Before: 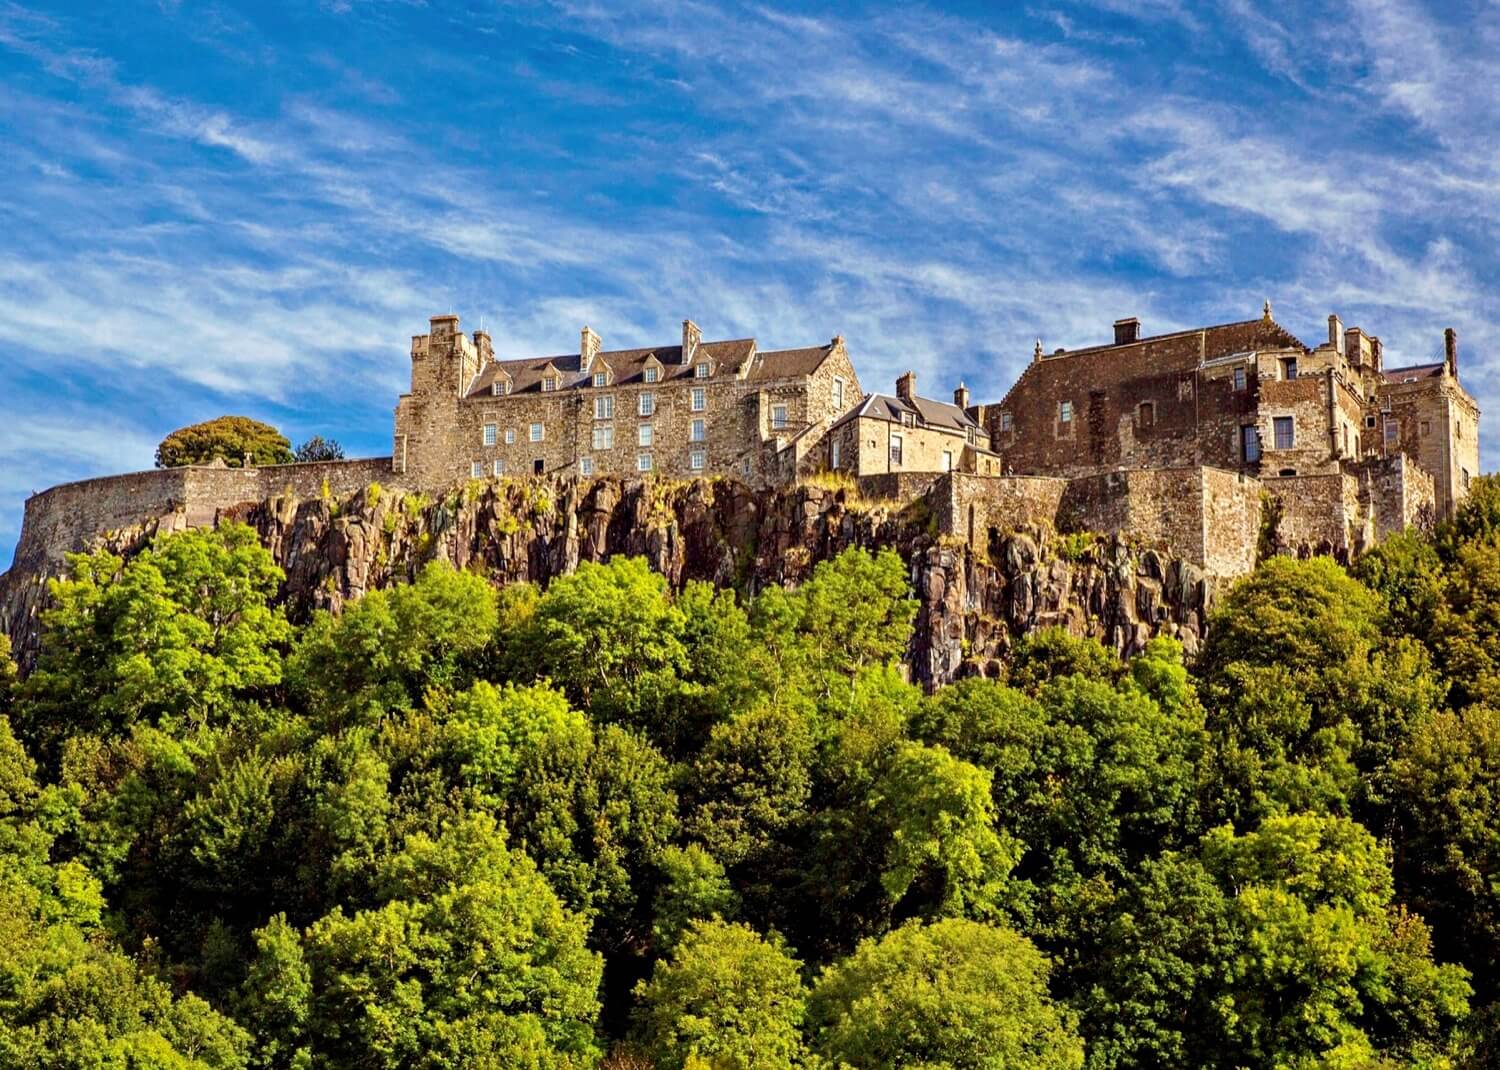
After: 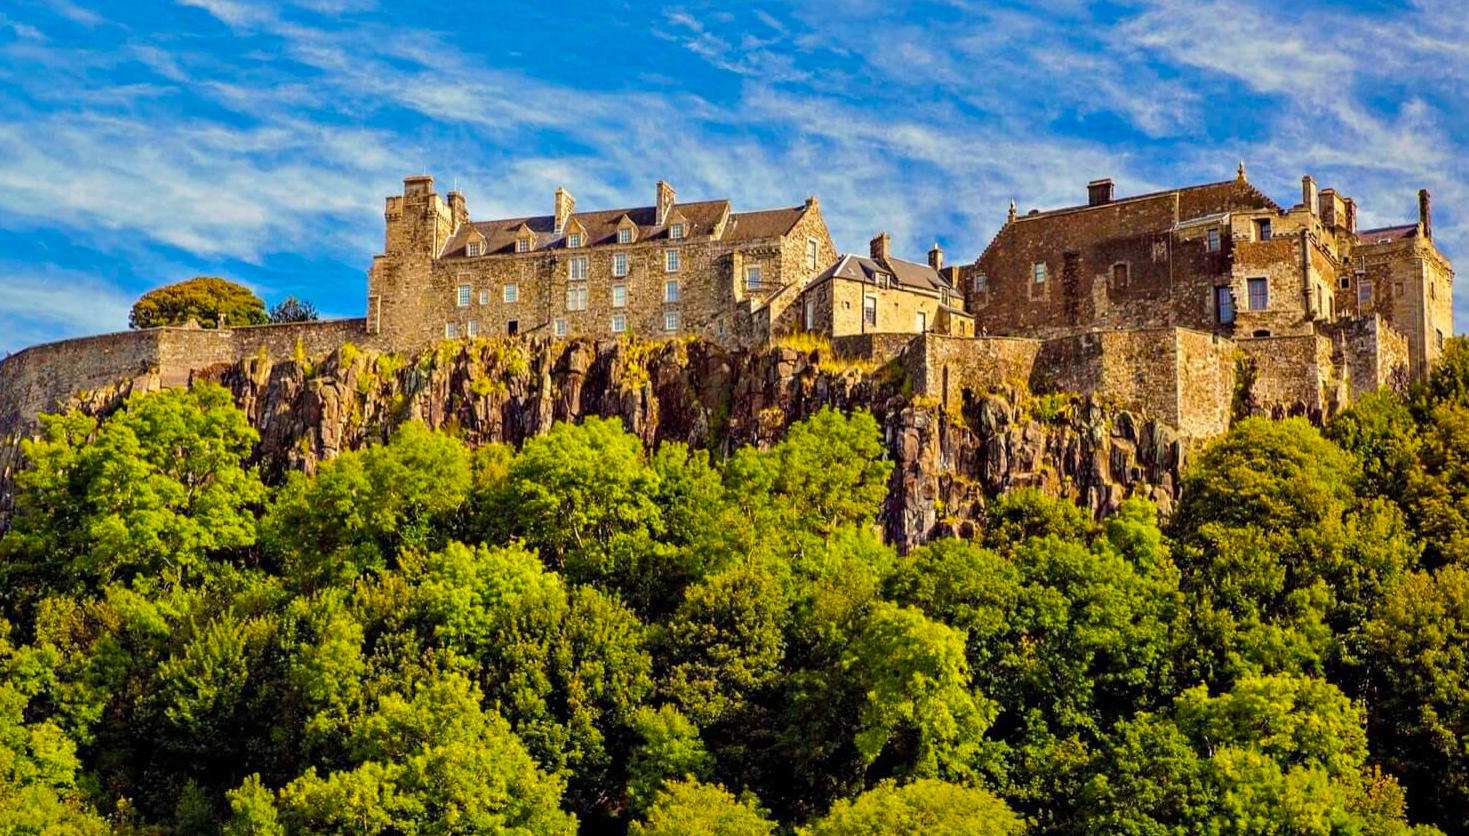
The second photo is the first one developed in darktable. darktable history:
color balance rgb: shadows lift › chroma 2.022%, shadows lift › hue 221.6°, highlights gain › chroma 3.075%, highlights gain › hue 76.57°, linear chroma grading › global chroma 22.651%, perceptual saturation grading › global saturation 0.303%, global vibrance 20%
shadows and highlights: shadows 29.87
crop and rotate: left 1.825%, top 12.996%, right 0.214%, bottom 8.857%
